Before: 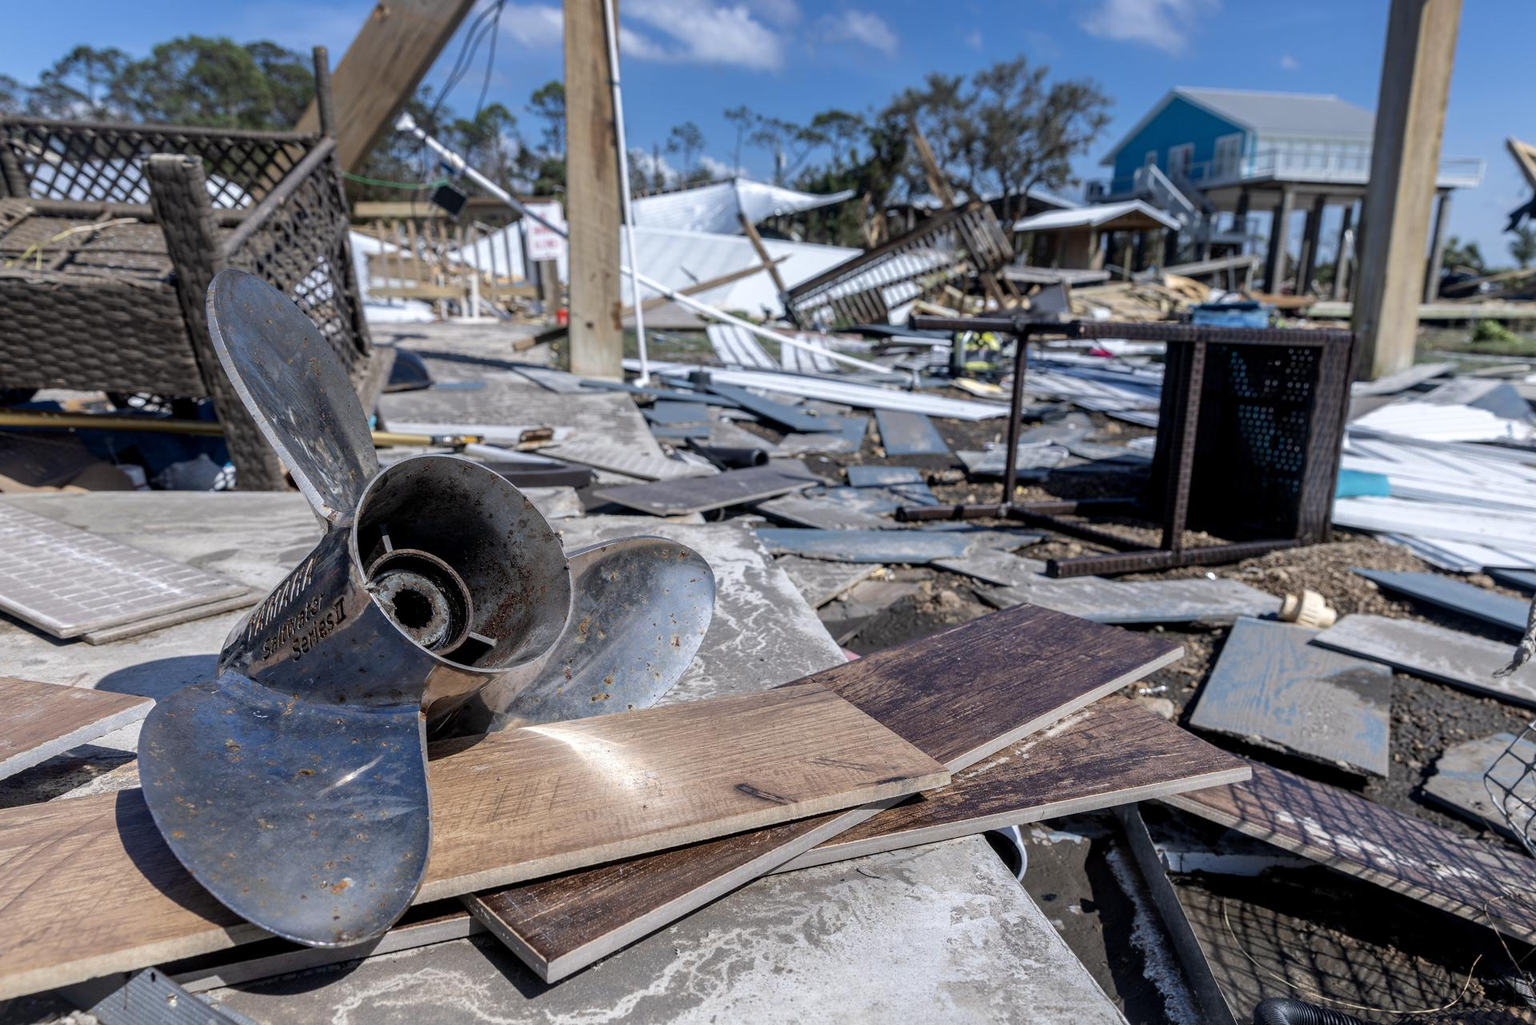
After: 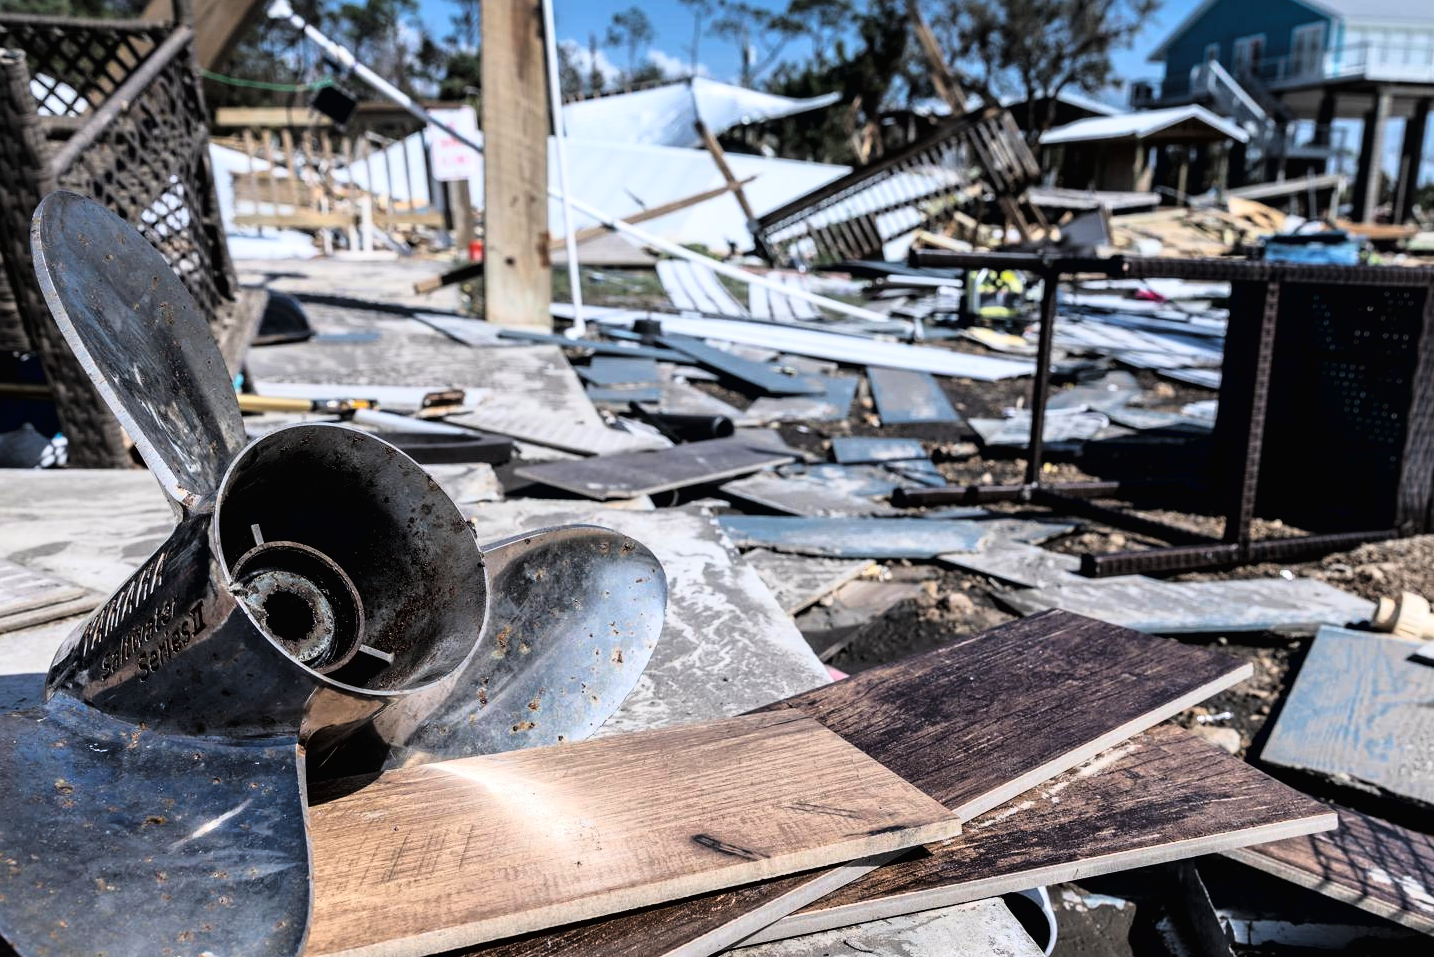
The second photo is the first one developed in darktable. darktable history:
tone curve: curves: ch0 [(0.016, 0.011) (0.094, 0.016) (0.469, 0.508) (0.721, 0.862) (1, 1)], color space Lab, linked channels, preserve colors none
contrast brightness saturation: saturation -0.1
crop and rotate: left 11.831%, top 11.346%, right 13.429%, bottom 13.899%
